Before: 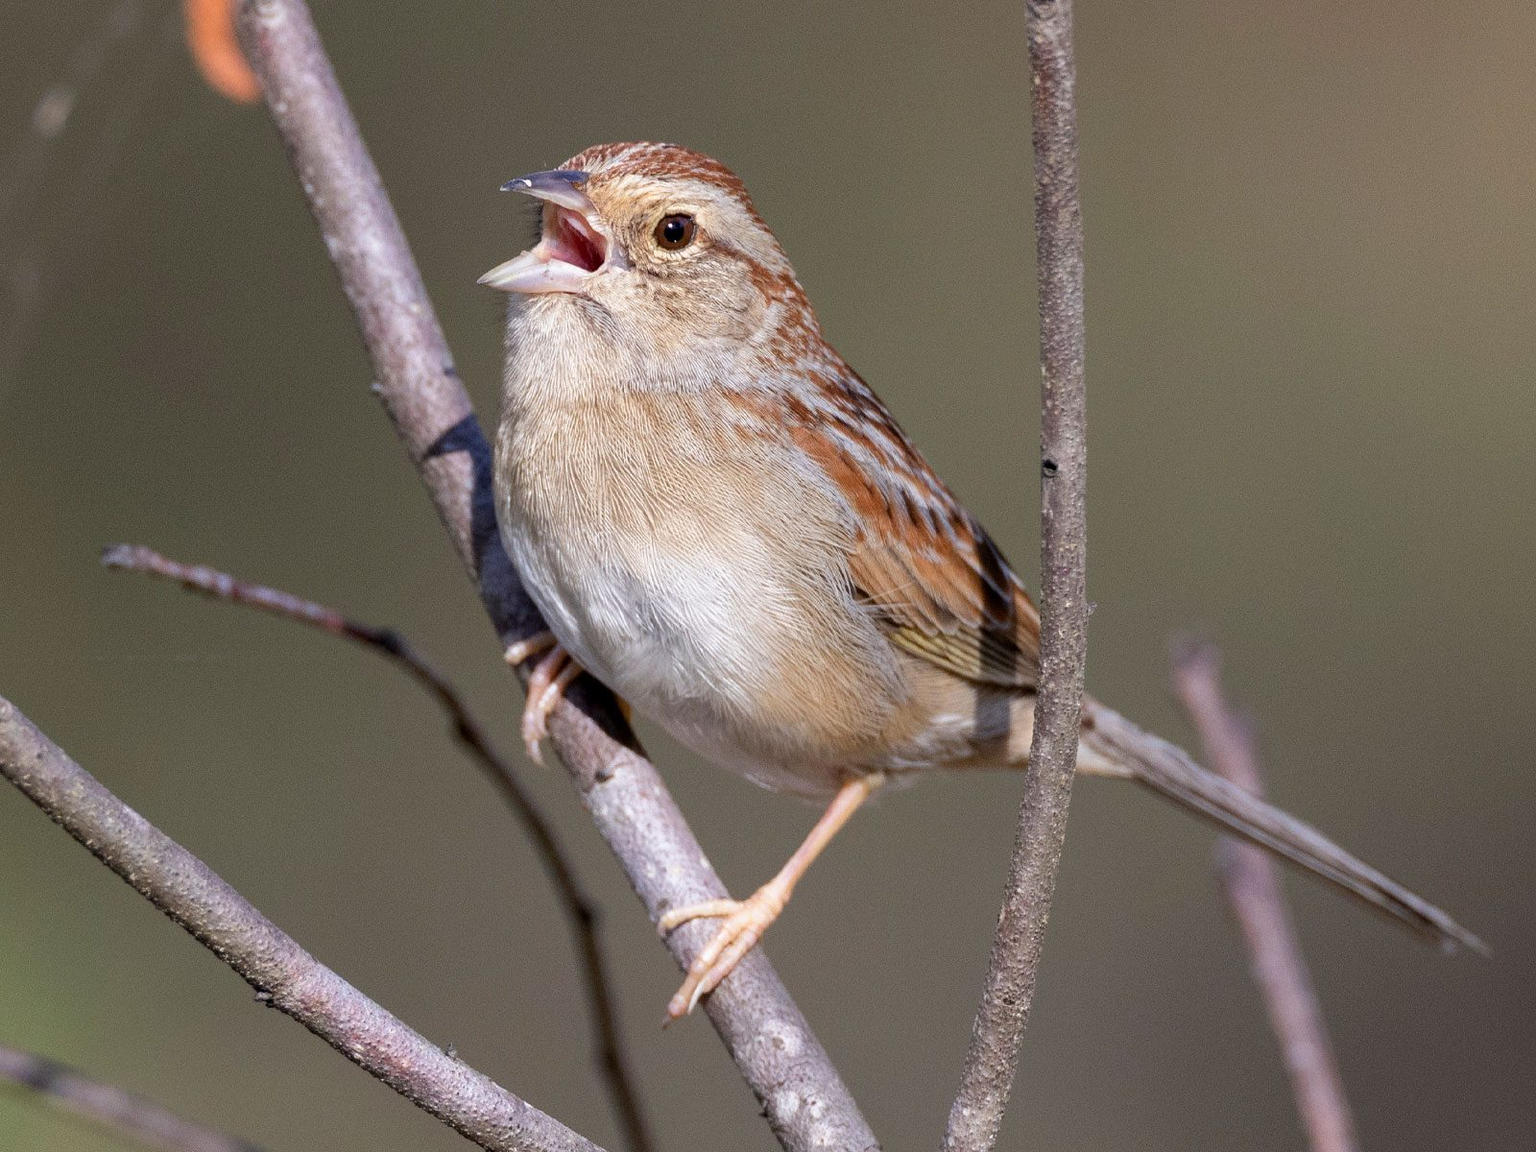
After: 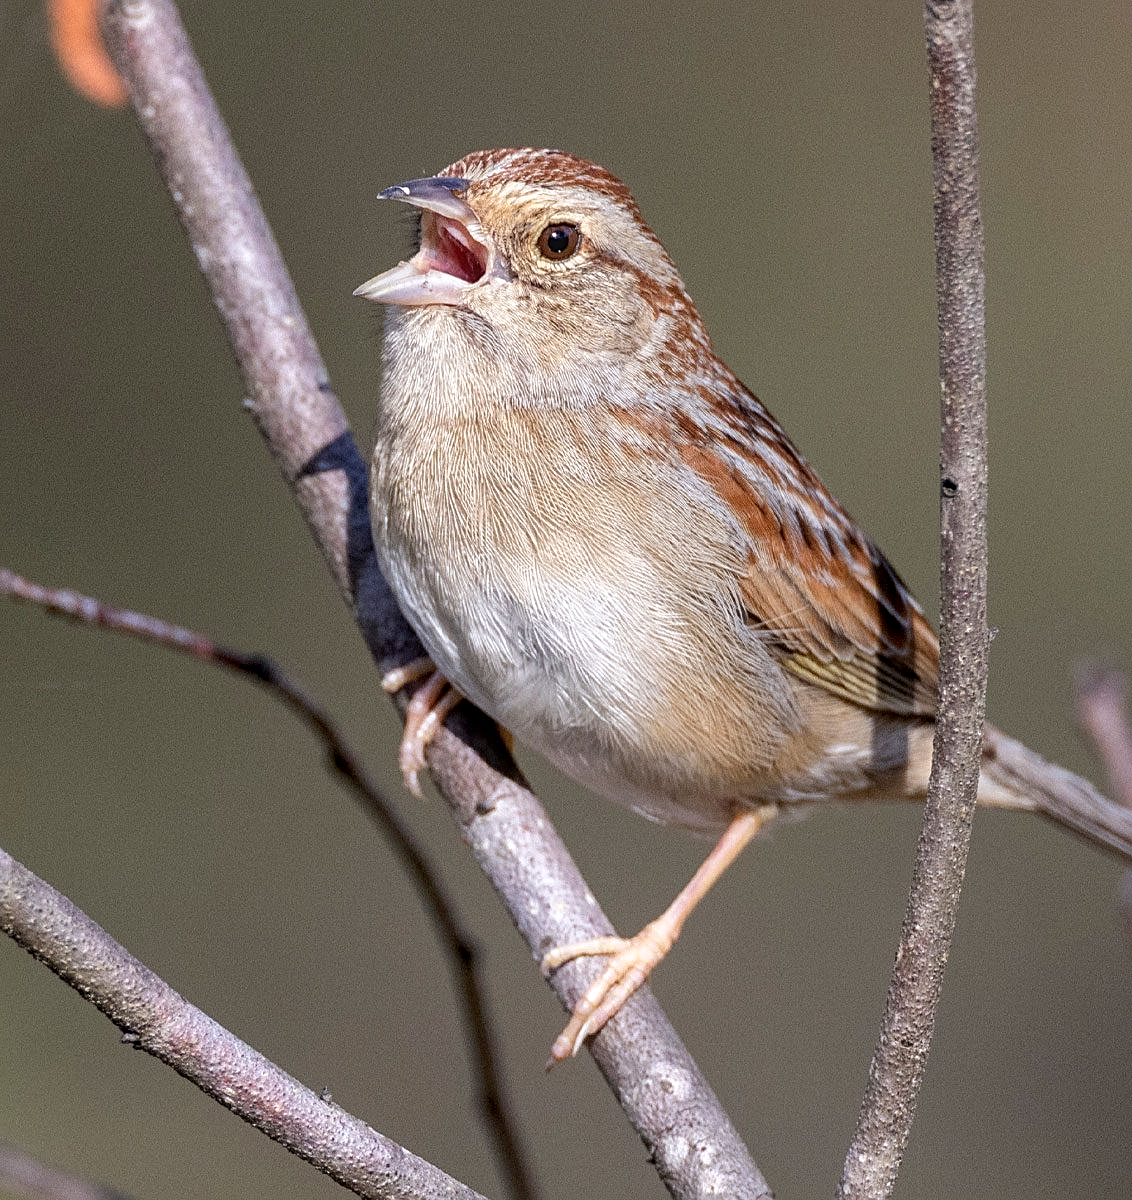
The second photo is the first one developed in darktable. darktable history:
local contrast: on, module defaults
sharpen: on, module defaults
crop and rotate: left 9.061%, right 20.142%
